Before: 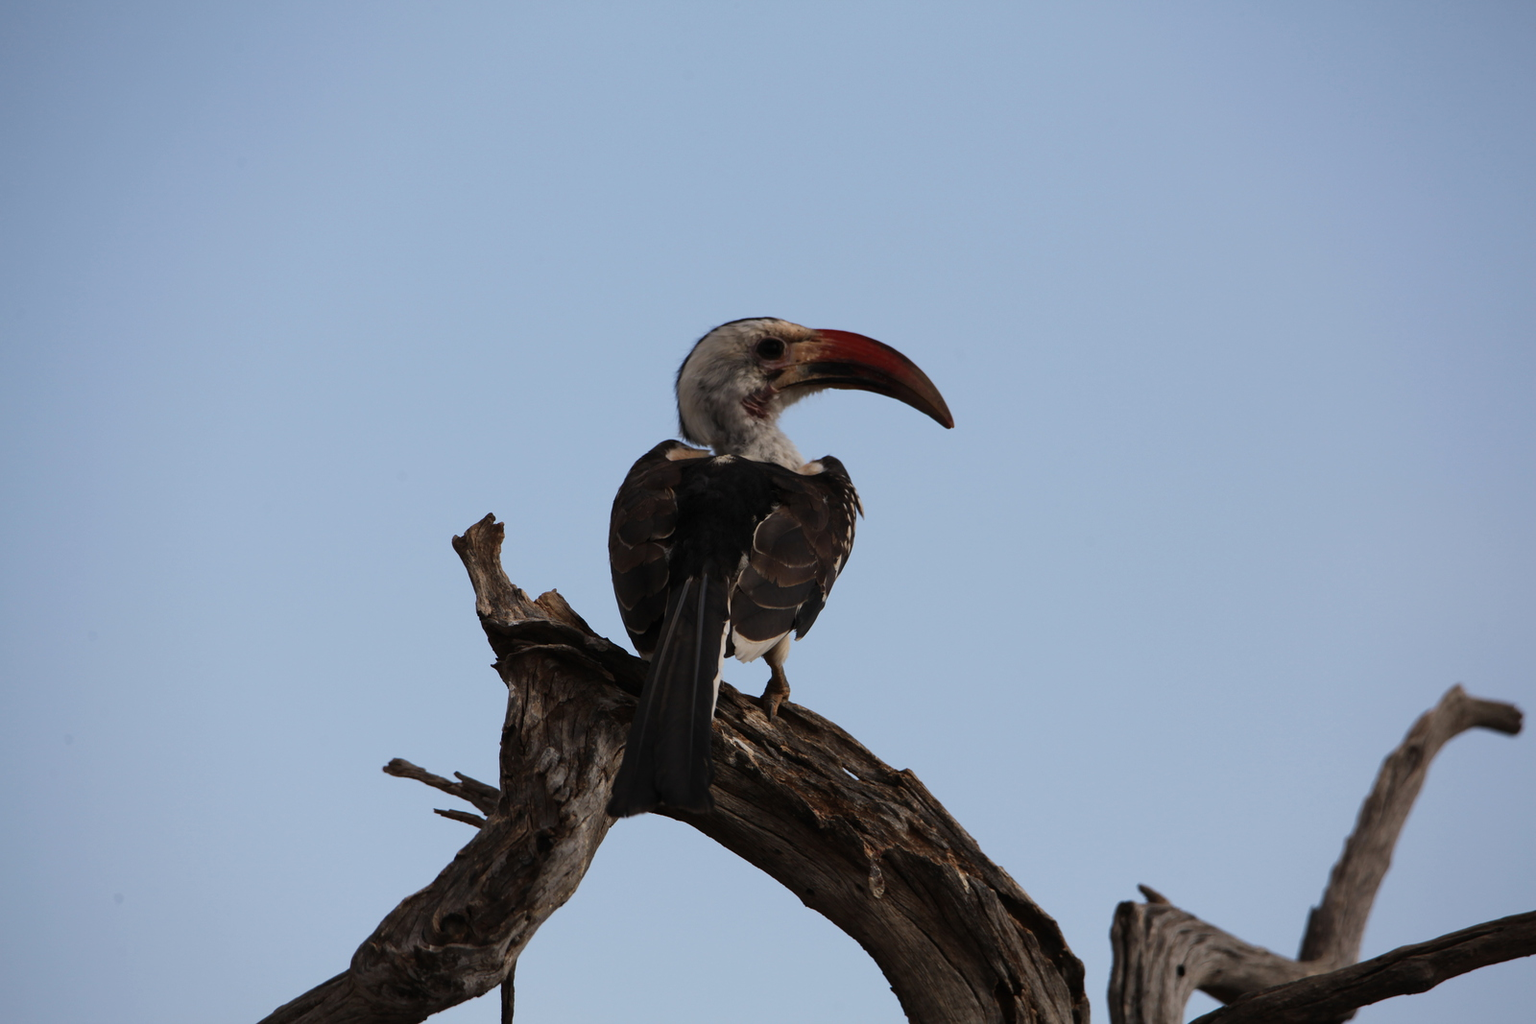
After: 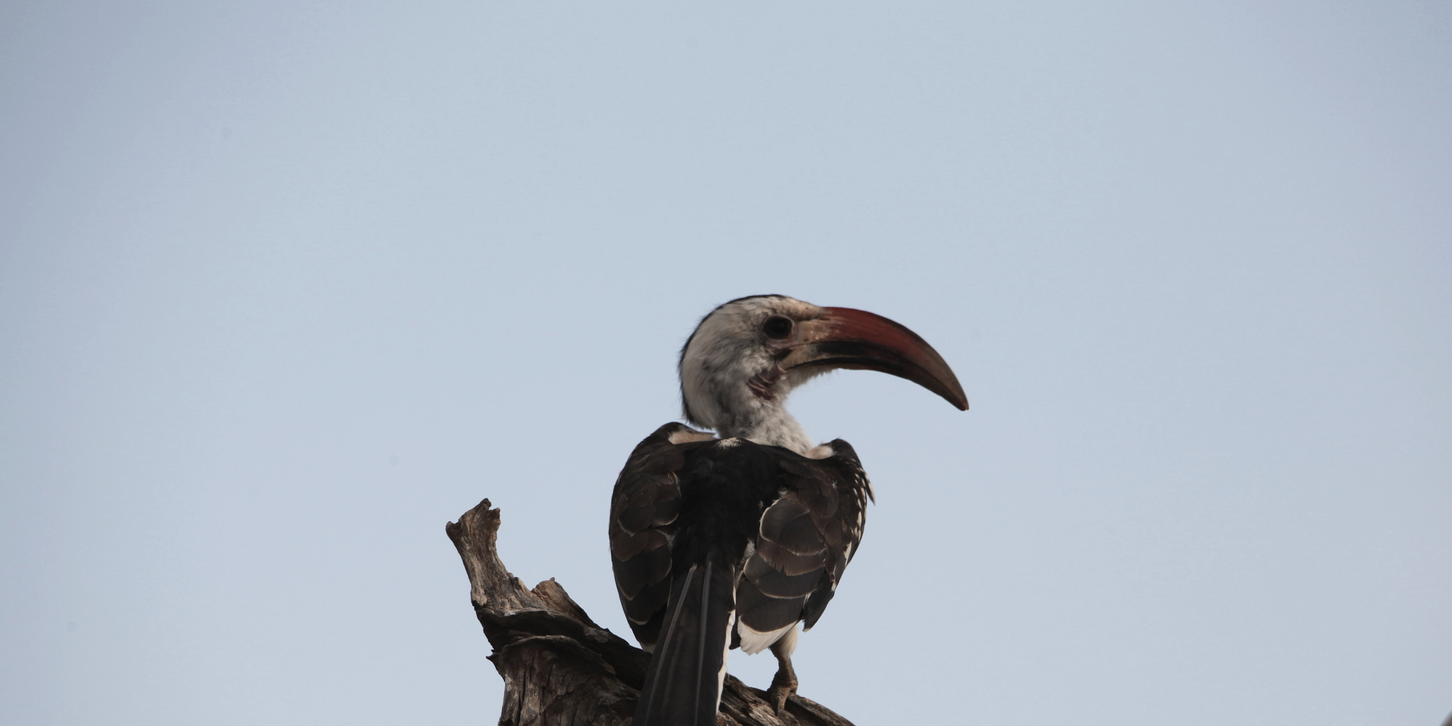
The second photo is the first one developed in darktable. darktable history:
exposure: black level correction 0.001, exposure 0.499 EV, compensate highlight preservation false
contrast brightness saturation: contrast -0.057, saturation -0.417
color zones: curves: ch1 [(0.29, 0.492) (0.373, 0.185) (0.509, 0.481)]; ch2 [(0.25, 0.462) (0.749, 0.457)]
crop: left 1.596%, top 3.4%, right 7.612%, bottom 28.483%
color correction: highlights a* 0.576, highlights b* 2.88, saturation 1.09
